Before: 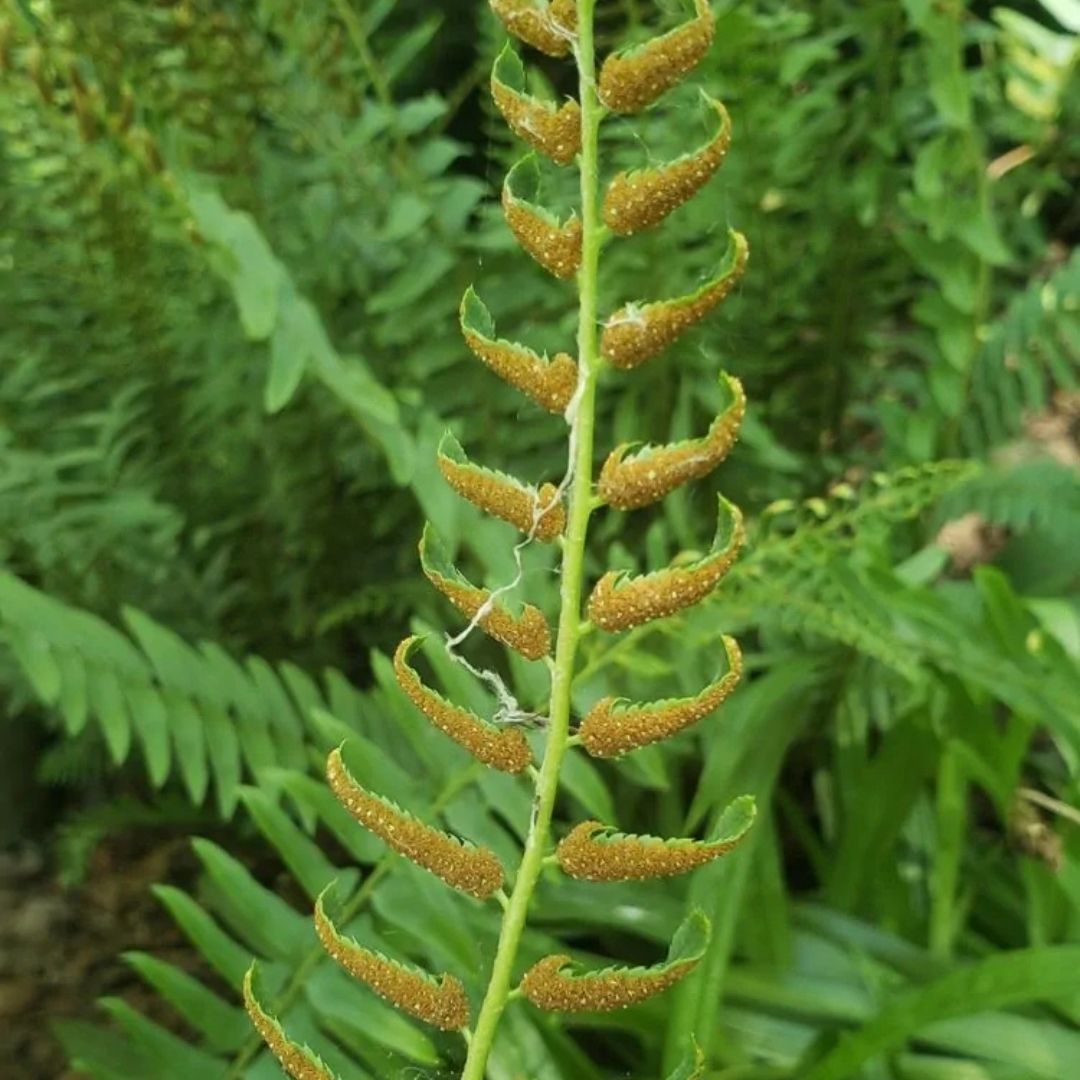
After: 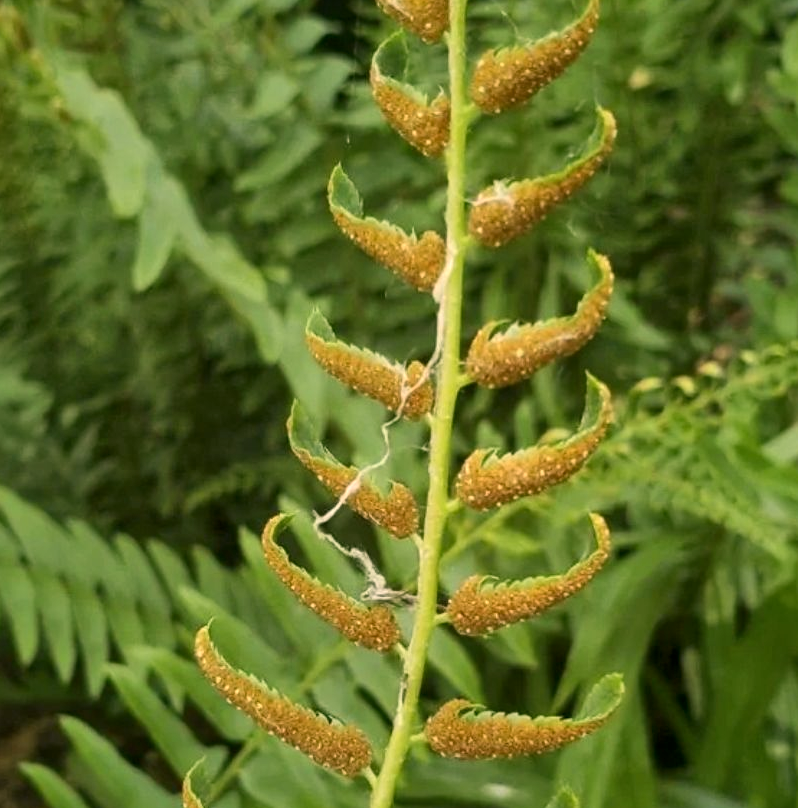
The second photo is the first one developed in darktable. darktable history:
color correction: highlights a* 14.7, highlights b* 4.7
local contrast: mode bilateral grid, contrast 20, coarseness 50, detail 130%, midtone range 0.2
crop and rotate: left 12.223%, top 11.353%, right 13.881%, bottom 13.816%
